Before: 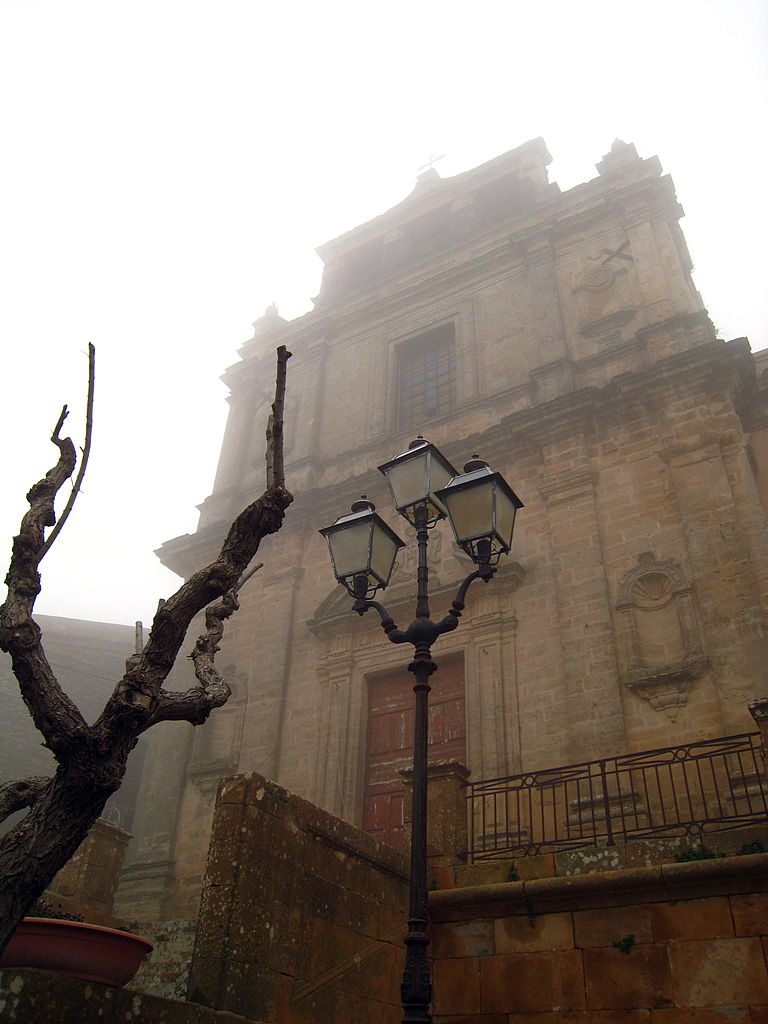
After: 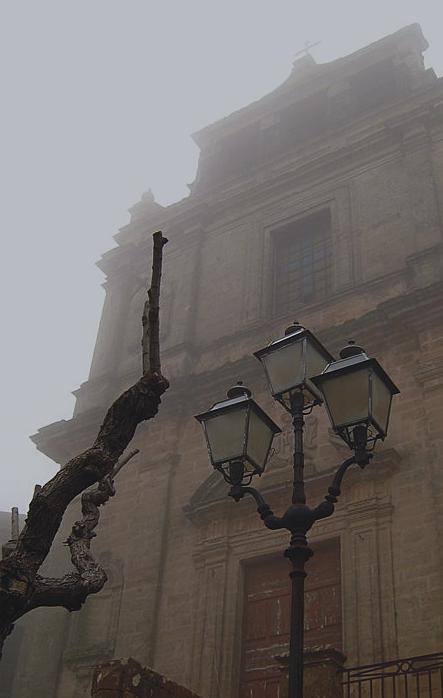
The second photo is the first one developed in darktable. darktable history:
sharpen: amount 0.2
crop: left 16.202%, top 11.208%, right 26.045%, bottom 20.557%
white balance: red 0.983, blue 1.036
exposure: black level correction -0.016, exposure -1.018 EV, compensate highlight preservation false
